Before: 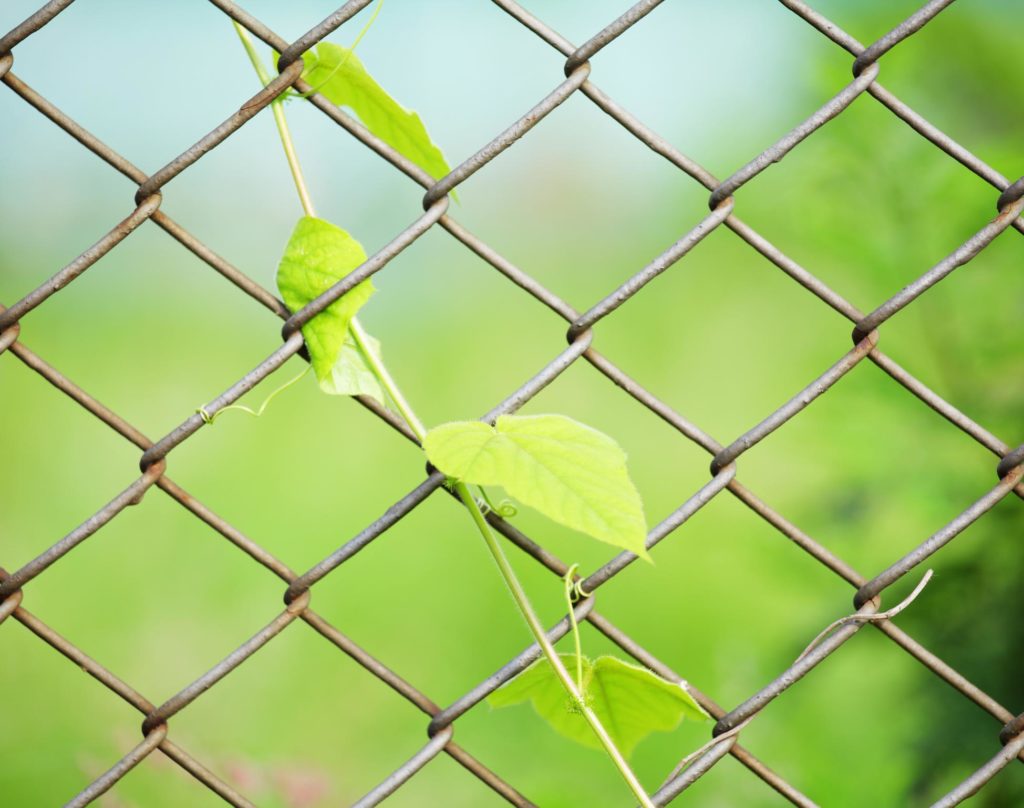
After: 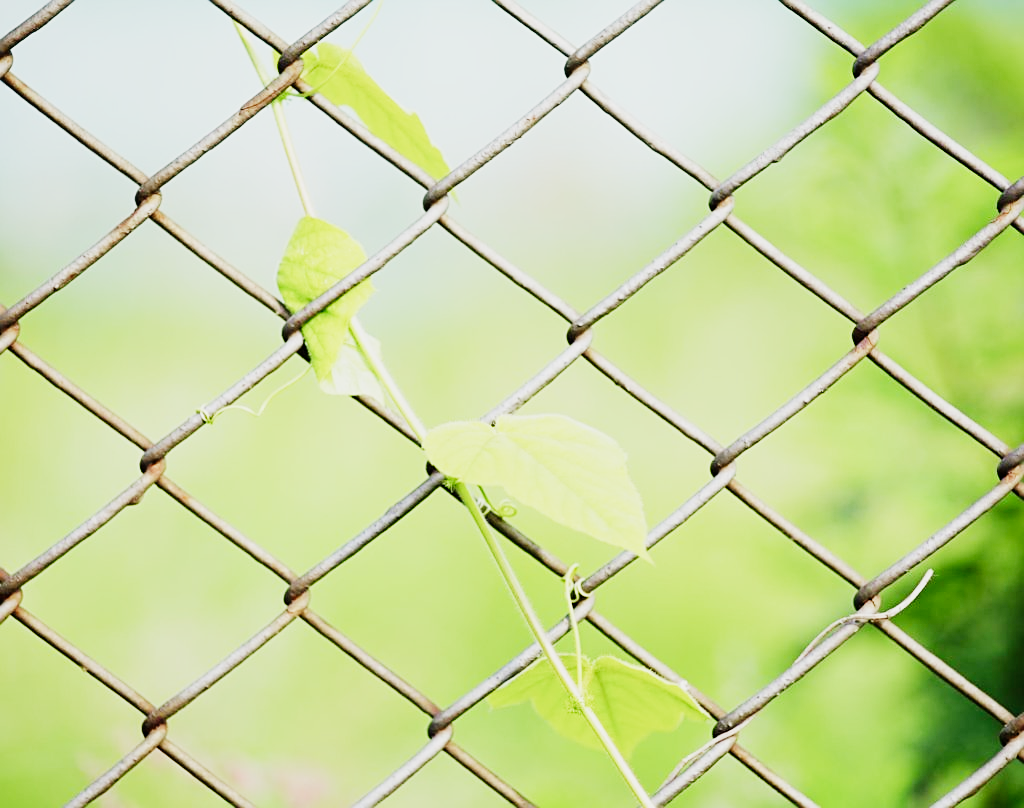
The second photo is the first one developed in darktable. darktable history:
exposure: black level correction 0, exposure 0.9 EV, compensate exposure bias true, compensate highlight preservation false
sigmoid: contrast 1.6, skew -0.2, preserve hue 0%, red attenuation 0.1, red rotation 0.035, green attenuation 0.1, green rotation -0.017, blue attenuation 0.15, blue rotation -0.052, base primaries Rec2020
sharpen: amount 0.478
